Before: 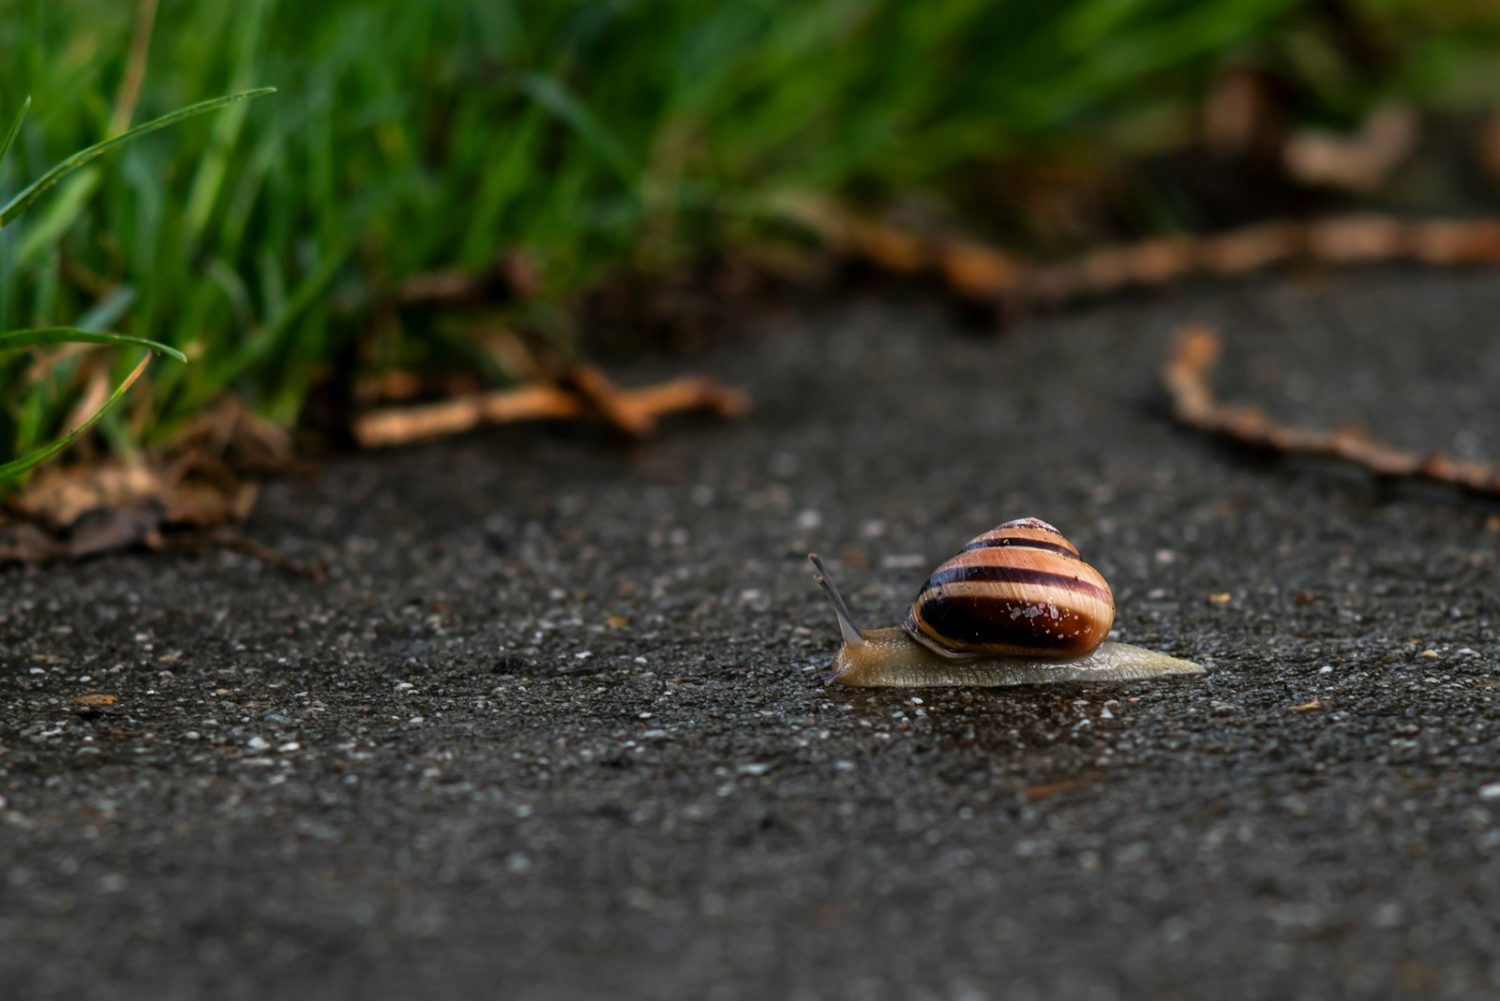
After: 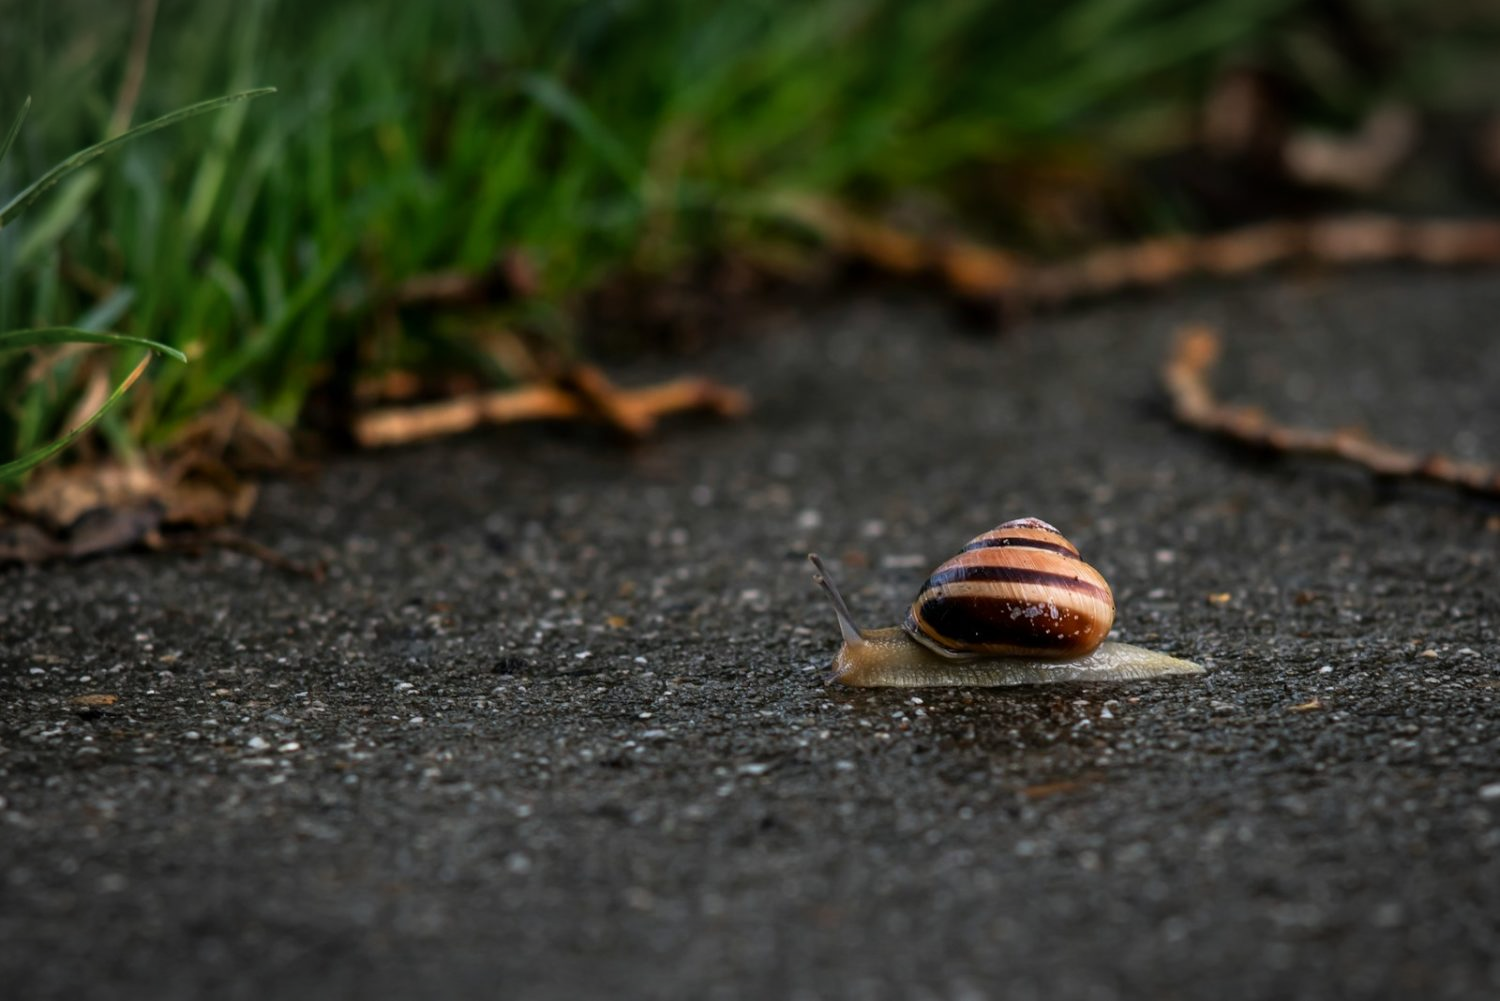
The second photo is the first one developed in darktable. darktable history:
vignetting: automatic ratio true
color correction: highlights a* 0.022, highlights b* -0.507
